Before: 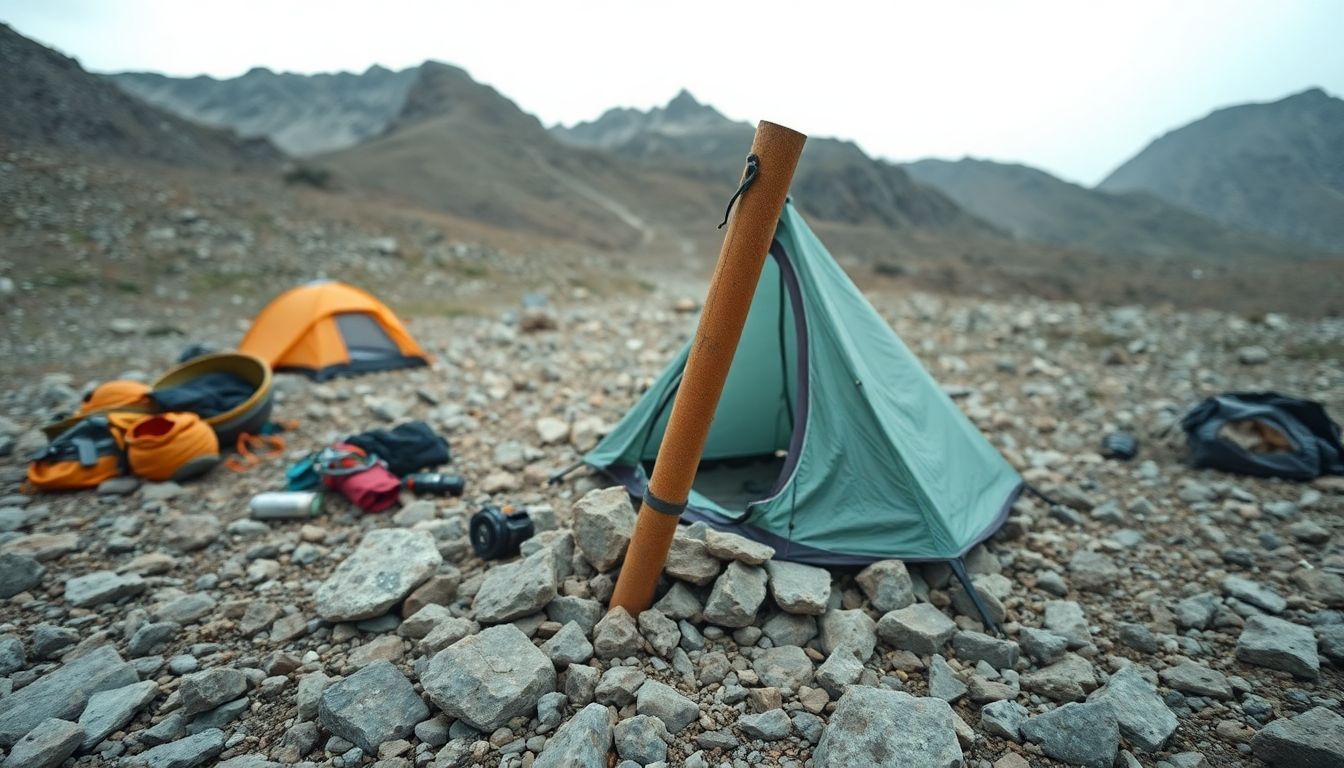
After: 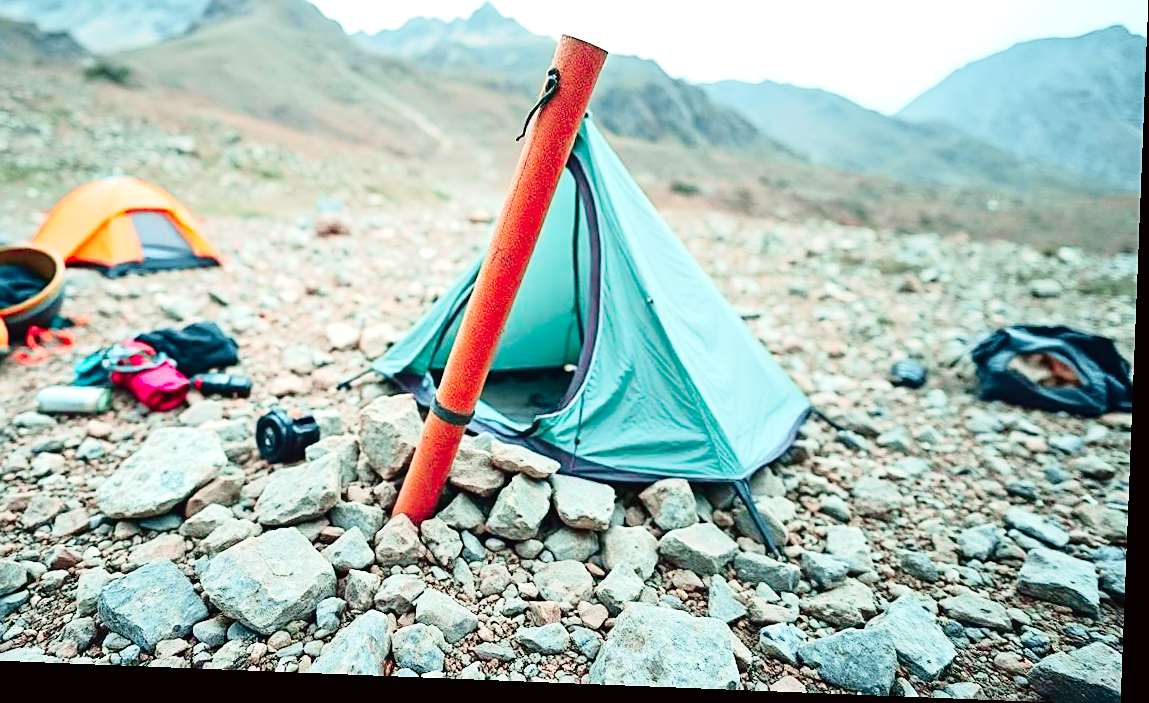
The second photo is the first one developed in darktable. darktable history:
base curve: curves: ch0 [(0, 0) (0.032, 0.025) (0.121, 0.166) (0.206, 0.329) (0.605, 0.79) (1, 1)], preserve colors none
rotate and perspective: rotation 2.27°, automatic cropping off
tone curve: curves: ch0 [(0, 0) (0.139, 0.081) (0.304, 0.259) (0.502, 0.505) (0.683, 0.676) (0.761, 0.773) (0.858, 0.858) (0.987, 0.945)]; ch1 [(0, 0) (0.172, 0.123) (0.304, 0.288) (0.414, 0.44) (0.472, 0.473) (0.502, 0.508) (0.54, 0.543) (0.583, 0.601) (0.638, 0.654) (0.741, 0.783) (1, 1)]; ch2 [(0, 0) (0.411, 0.424) (0.485, 0.476) (0.502, 0.502) (0.557, 0.54) (0.631, 0.576) (1, 1)], color space Lab, independent channels, preserve colors none
exposure: black level correction 0, exposure 1.1 EV, compensate exposure bias true, compensate highlight preservation false
crop: left 16.315%, top 14.246%
sharpen: on, module defaults
contrast equalizer: y [[0.5 ×6], [0.5 ×6], [0.5, 0.5, 0.501, 0.545, 0.707, 0.863], [0 ×6], [0 ×6]]
color contrast: green-magenta contrast 1.73, blue-yellow contrast 1.15
